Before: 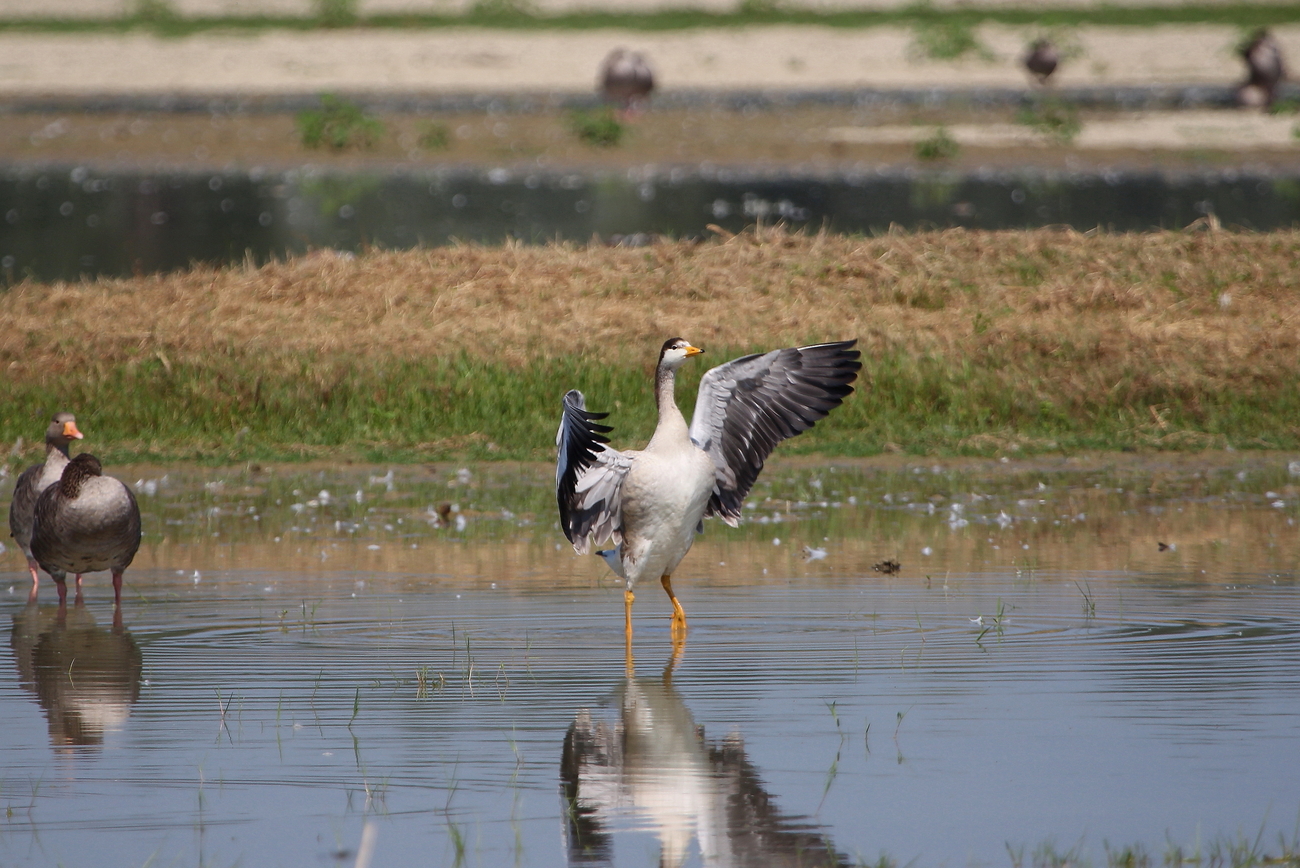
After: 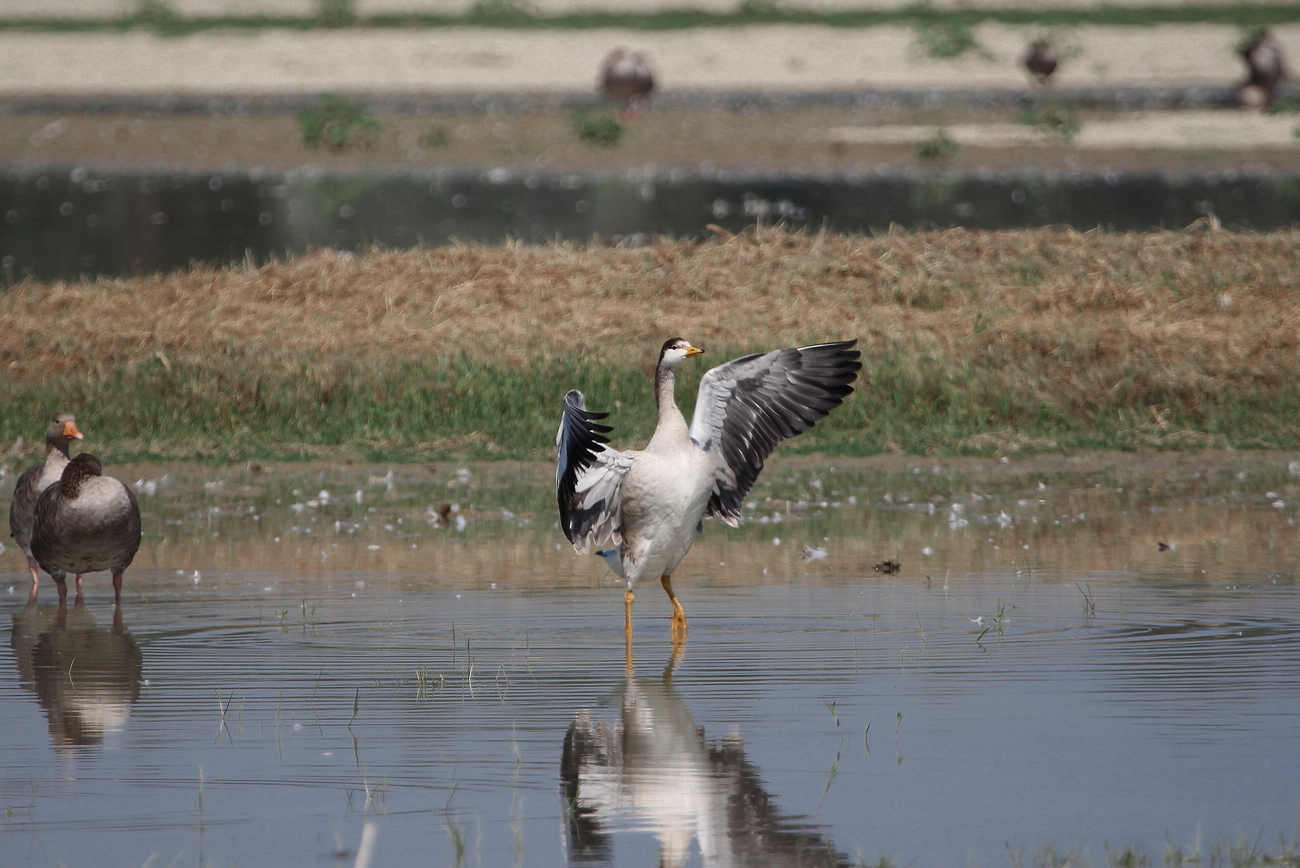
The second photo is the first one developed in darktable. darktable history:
color zones: curves: ch0 [(0, 0.5) (0.125, 0.4) (0.25, 0.5) (0.375, 0.4) (0.5, 0.4) (0.625, 0.35) (0.75, 0.35) (0.875, 0.5)]; ch1 [(0, 0.35) (0.125, 0.45) (0.25, 0.35) (0.375, 0.35) (0.5, 0.35) (0.625, 0.35) (0.75, 0.45) (0.875, 0.35)]; ch2 [(0, 0.6) (0.125, 0.5) (0.25, 0.5) (0.375, 0.6) (0.5, 0.6) (0.625, 0.5) (0.75, 0.5) (0.875, 0.5)], mix 33.86%
